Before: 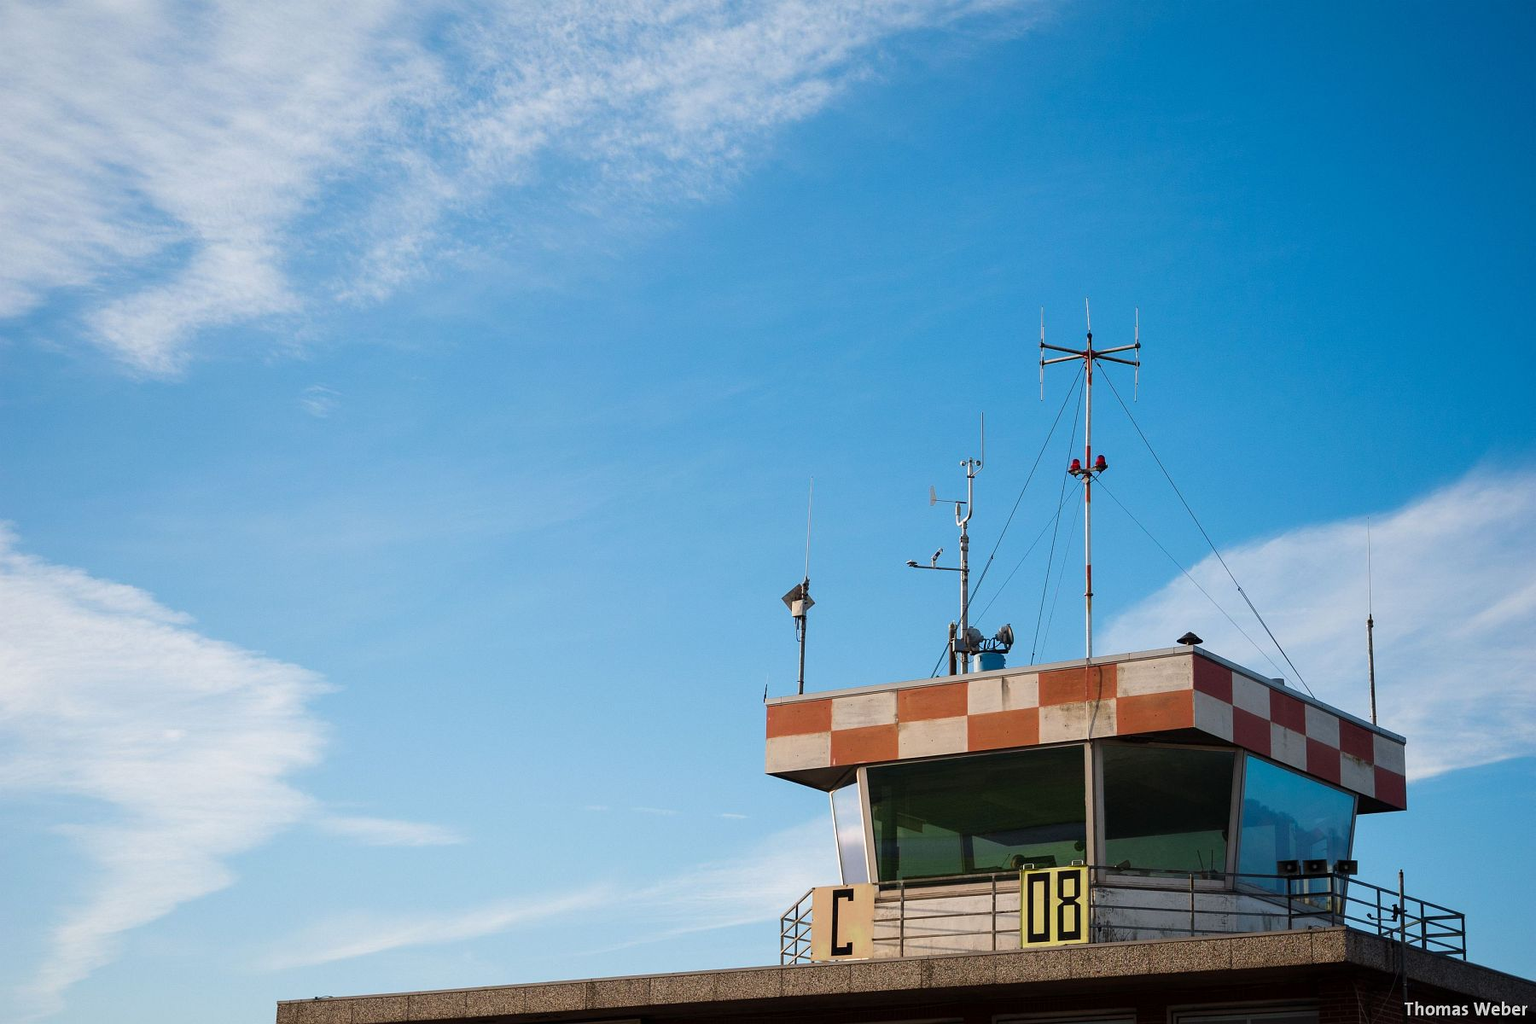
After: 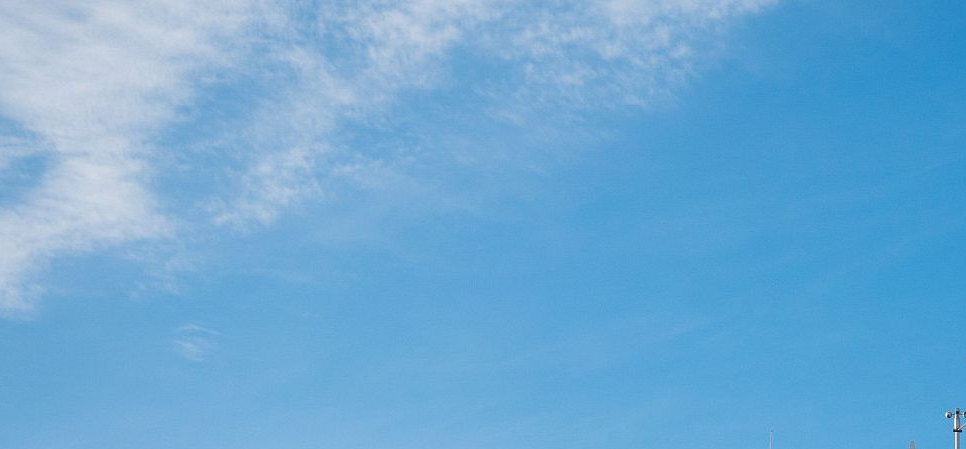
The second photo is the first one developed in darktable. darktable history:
crop: left 10.043%, top 10.69%, right 36.272%, bottom 51.853%
